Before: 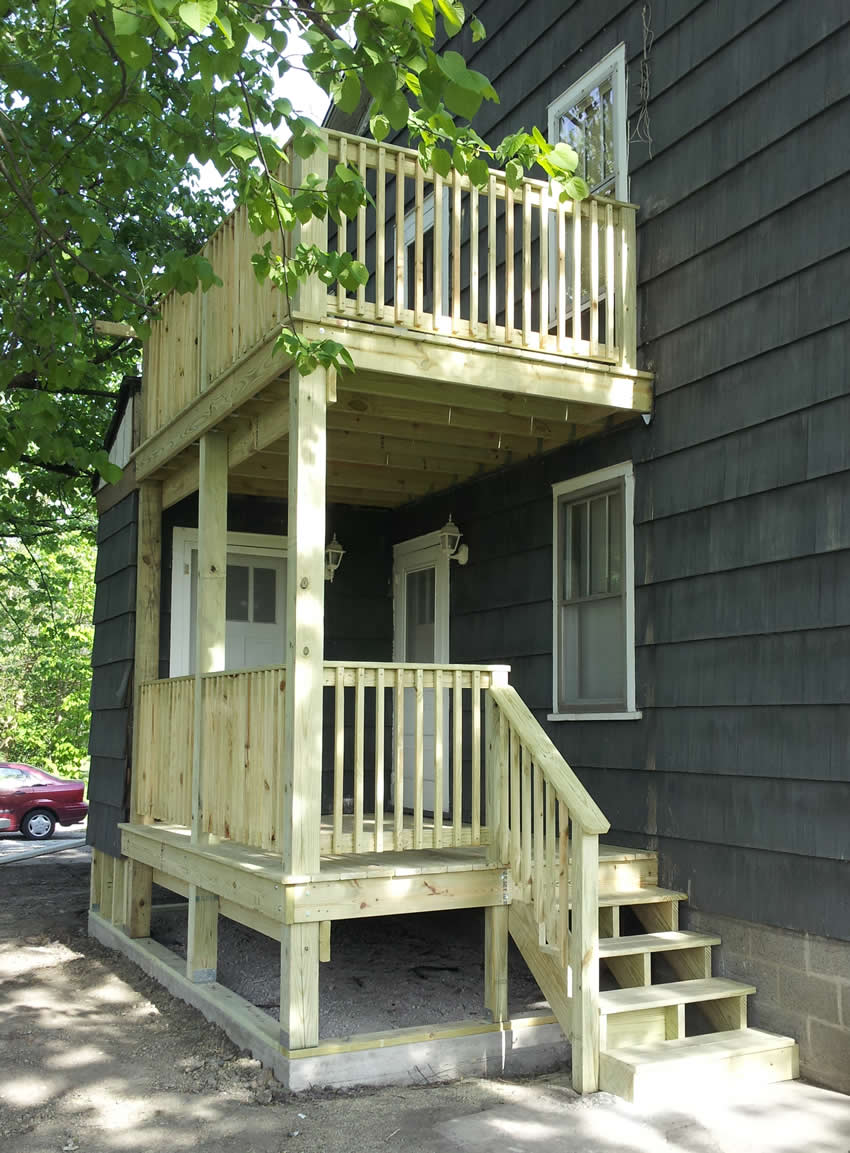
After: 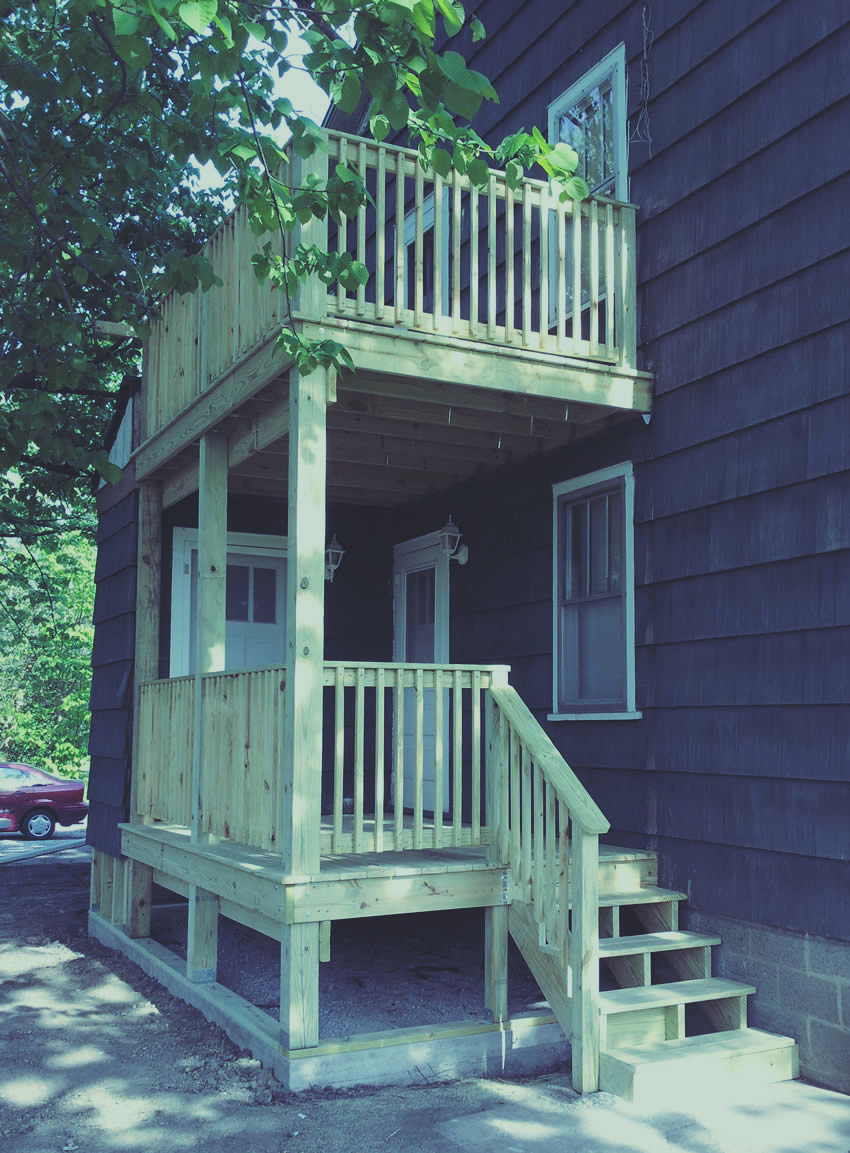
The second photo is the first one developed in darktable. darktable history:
rgb curve: curves: ch0 [(0, 0.186) (0.314, 0.284) (0.576, 0.466) (0.805, 0.691) (0.936, 0.886)]; ch1 [(0, 0.186) (0.314, 0.284) (0.581, 0.534) (0.771, 0.746) (0.936, 0.958)]; ch2 [(0, 0.216) (0.275, 0.39) (1, 1)], mode RGB, independent channels, compensate middle gray true, preserve colors none
filmic rgb: black relative exposure -7.65 EV, white relative exposure 4.56 EV, hardness 3.61
